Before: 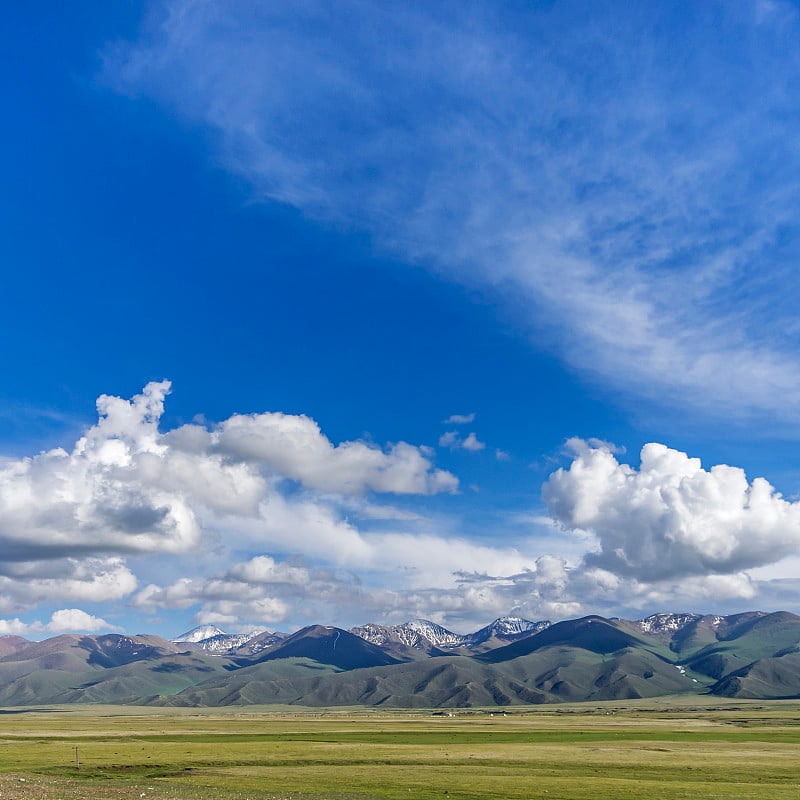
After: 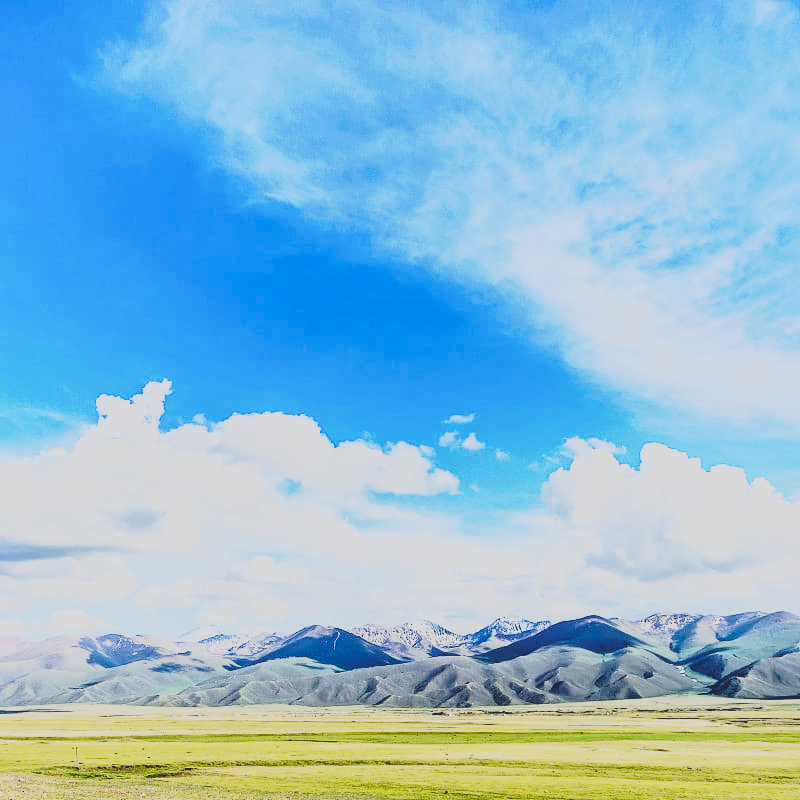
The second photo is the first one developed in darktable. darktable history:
grain: coarseness 0.81 ISO, strength 1.34%, mid-tones bias 0%
base curve: curves: ch0 [(0, 0) (0.028, 0.03) (0.121, 0.232) (0.46, 0.748) (0.859, 0.968) (1, 1)], preserve colors none
local contrast: highlights 100%, shadows 100%, detail 120%, midtone range 0.2
rgb curve: curves: ch0 [(0, 0) (0.21, 0.15) (0.24, 0.21) (0.5, 0.75) (0.75, 0.96) (0.89, 0.99) (1, 1)]; ch1 [(0, 0.02) (0.21, 0.13) (0.25, 0.2) (0.5, 0.67) (0.75, 0.9) (0.89, 0.97) (1, 1)]; ch2 [(0, 0.02) (0.21, 0.13) (0.25, 0.2) (0.5, 0.67) (0.75, 0.9) (0.89, 0.97) (1, 1)], compensate middle gray true
white balance: red 1, blue 1
contrast brightness saturation: contrast -0.28
